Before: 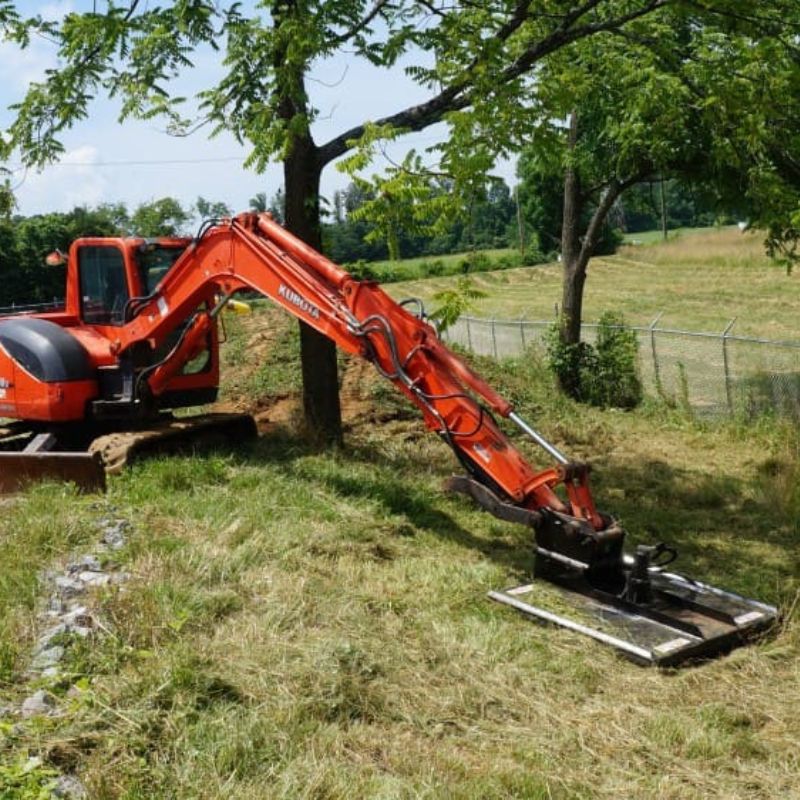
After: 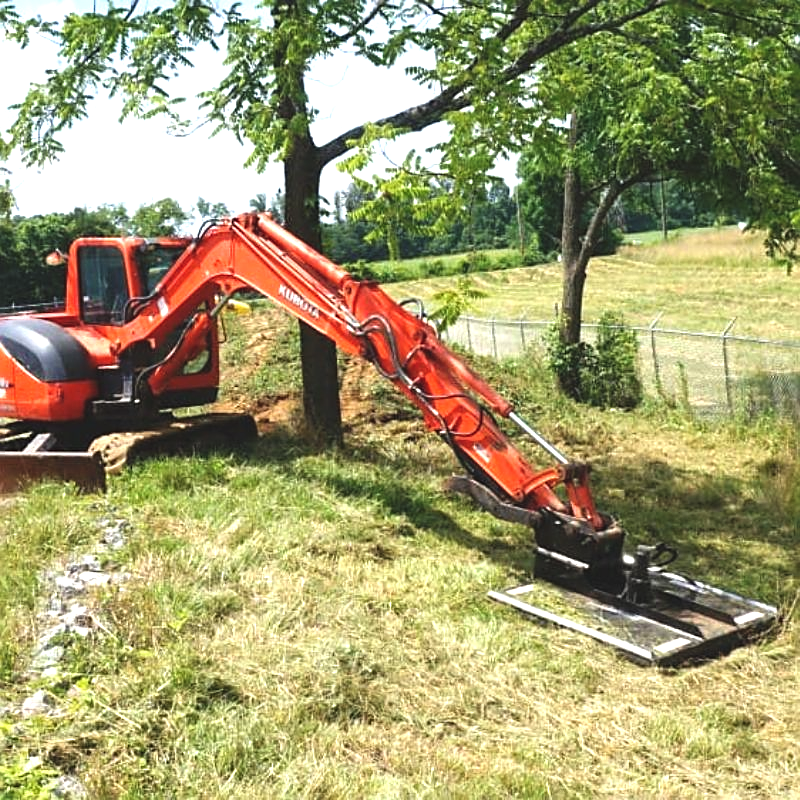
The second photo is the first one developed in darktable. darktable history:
sharpen: on, module defaults
exposure: black level correction -0.006, exposure 1 EV, compensate highlight preservation false
